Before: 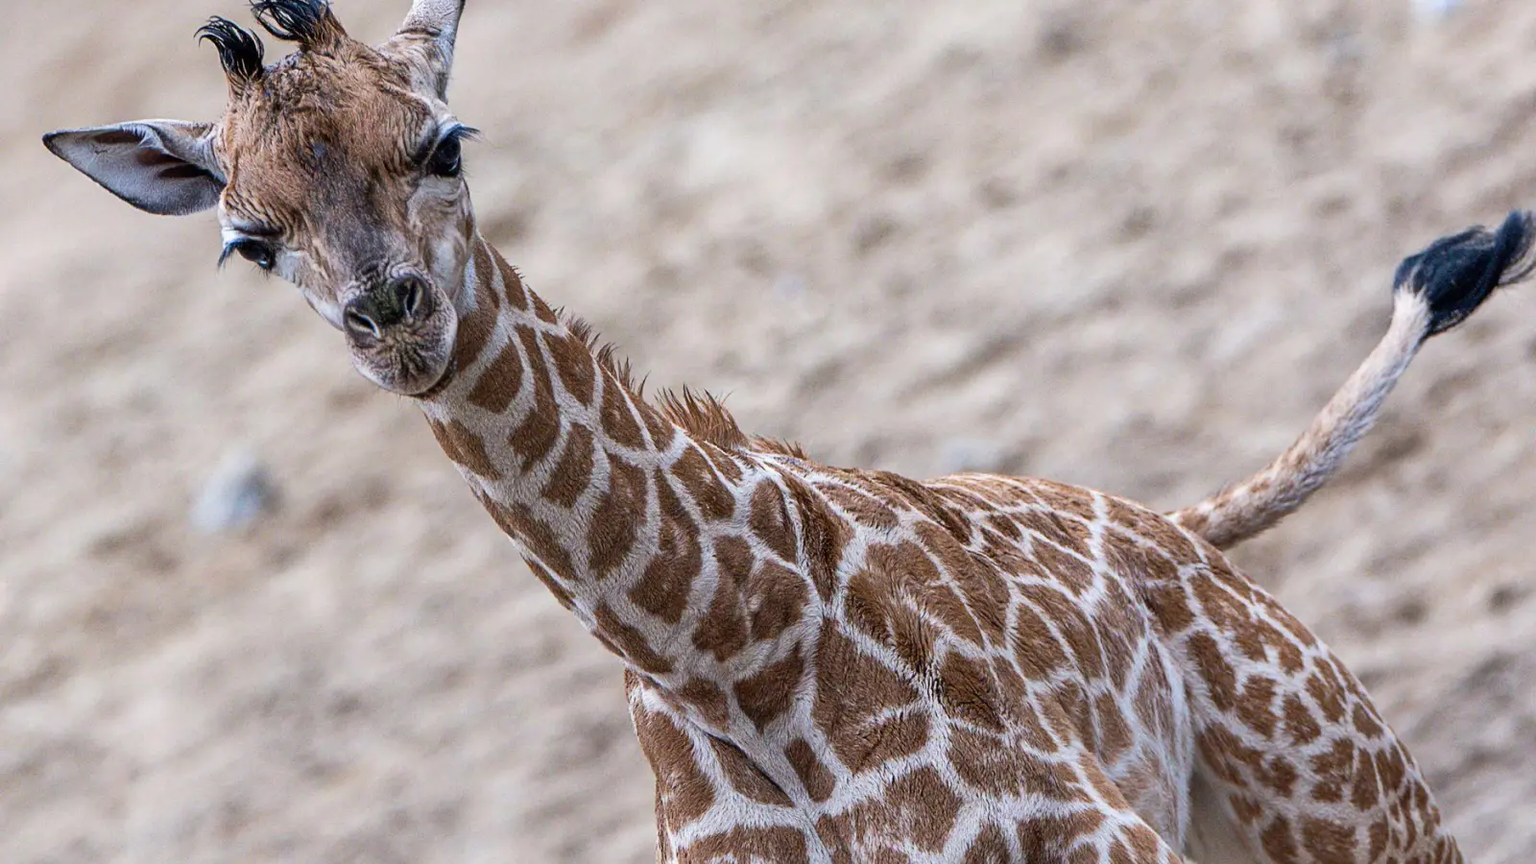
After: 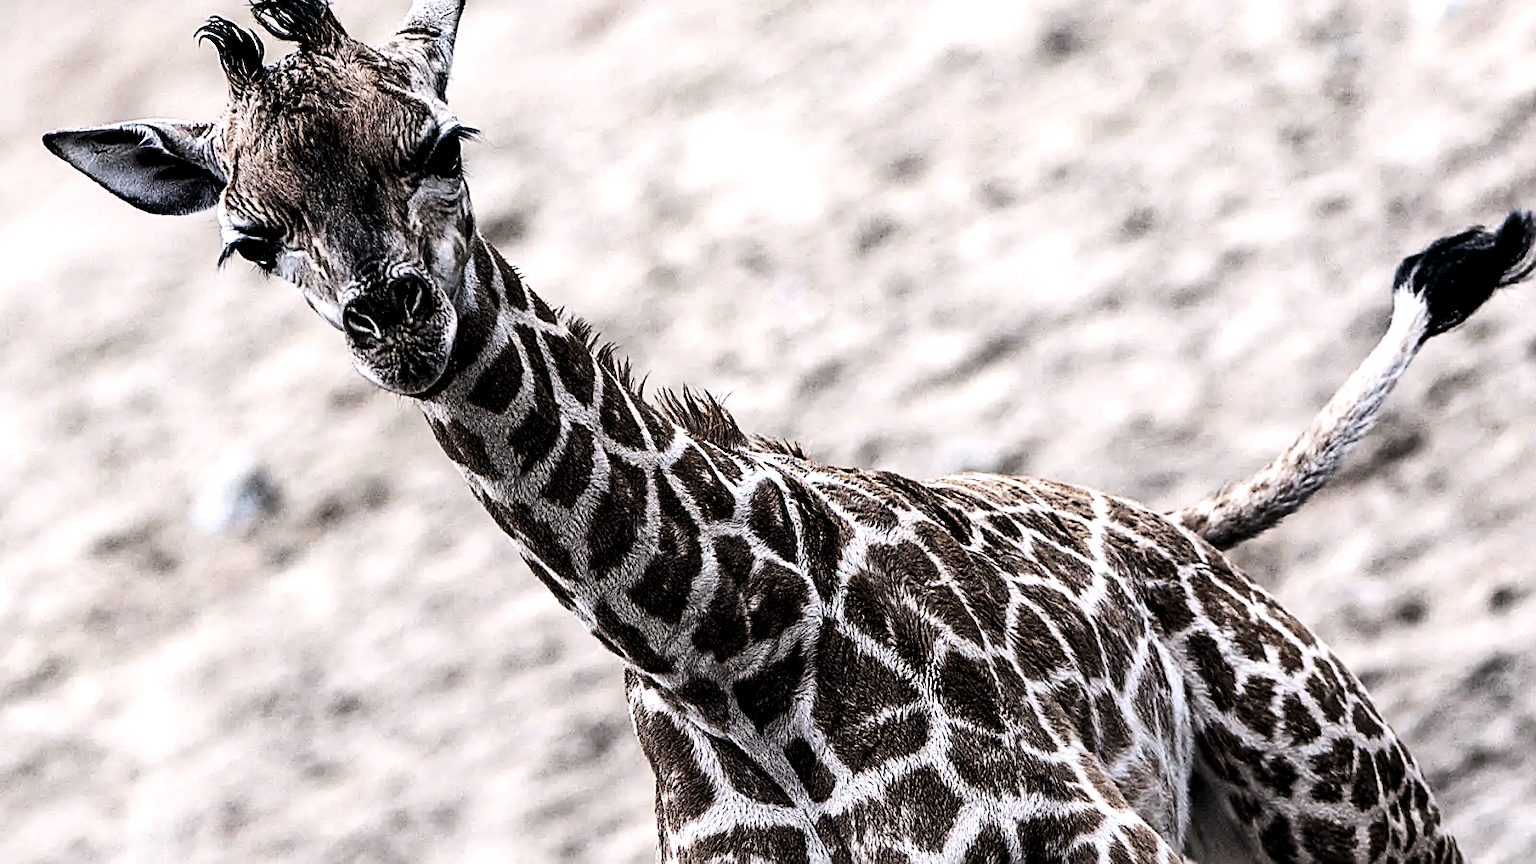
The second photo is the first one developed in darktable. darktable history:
contrast brightness saturation: contrast 0.25, saturation -0.31
levels: levels [0.101, 0.578, 0.953]
color balance: lift [0.975, 0.993, 1, 1.015], gamma [1.1, 1, 1, 0.945], gain [1, 1.04, 1, 0.95]
color balance rgb: shadows lift › chroma 1%, shadows lift › hue 28.8°, power › hue 60°, highlights gain › chroma 1%, highlights gain › hue 60°, global offset › luminance 0.25%, perceptual saturation grading › highlights -20%, perceptual saturation grading › shadows 20%, perceptual brilliance grading › highlights 10%, perceptual brilliance grading › shadows -5%, global vibrance 19.67%
sharpen: on, module defaults
white balance: red 0.967, blue 1.049
